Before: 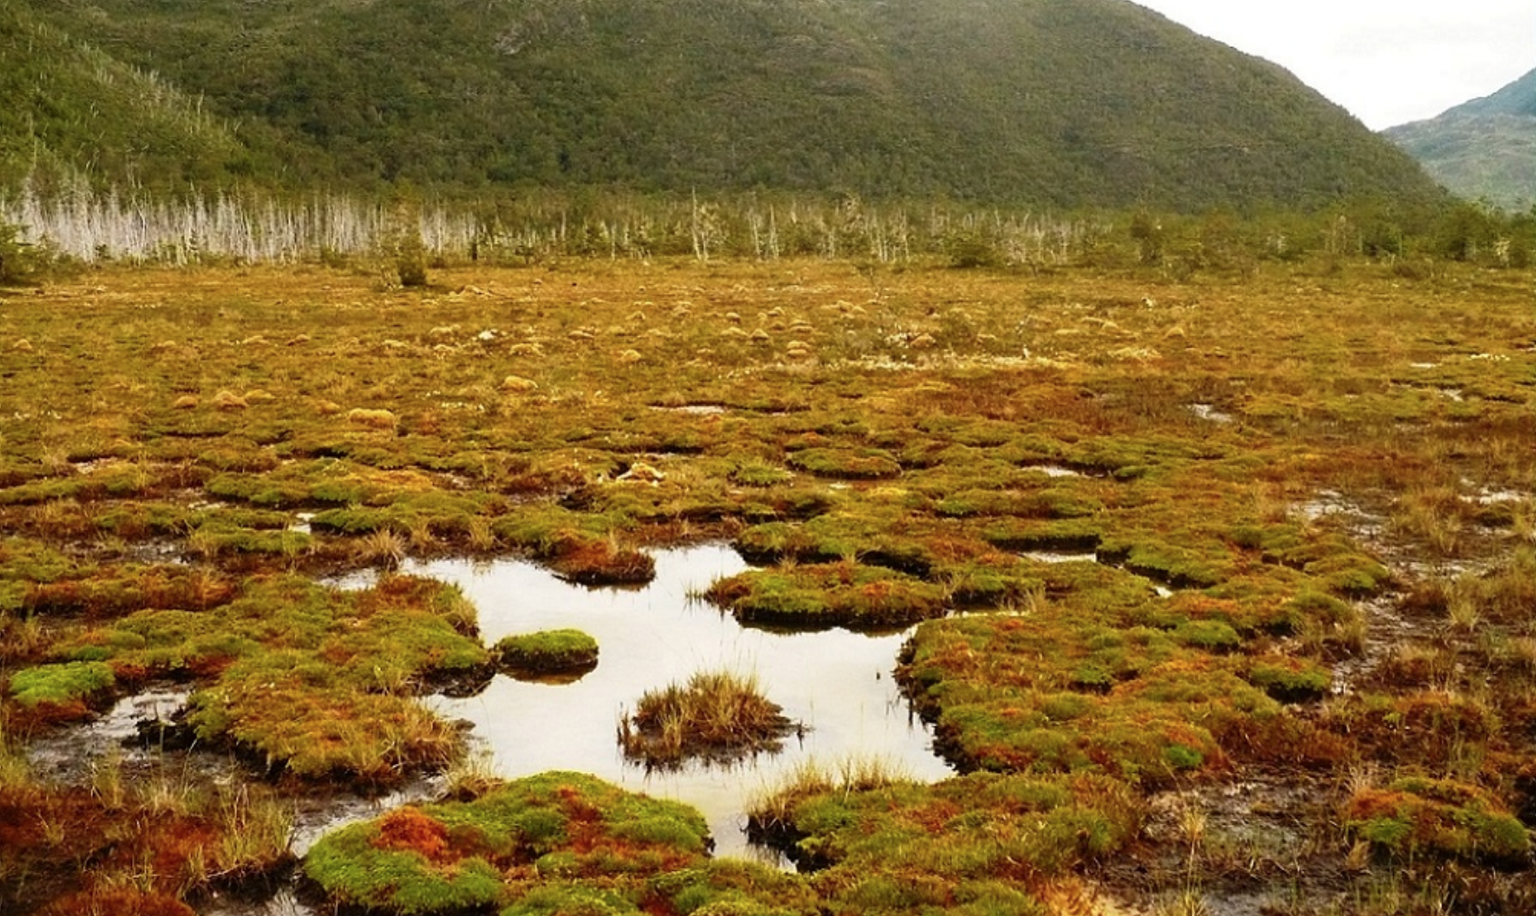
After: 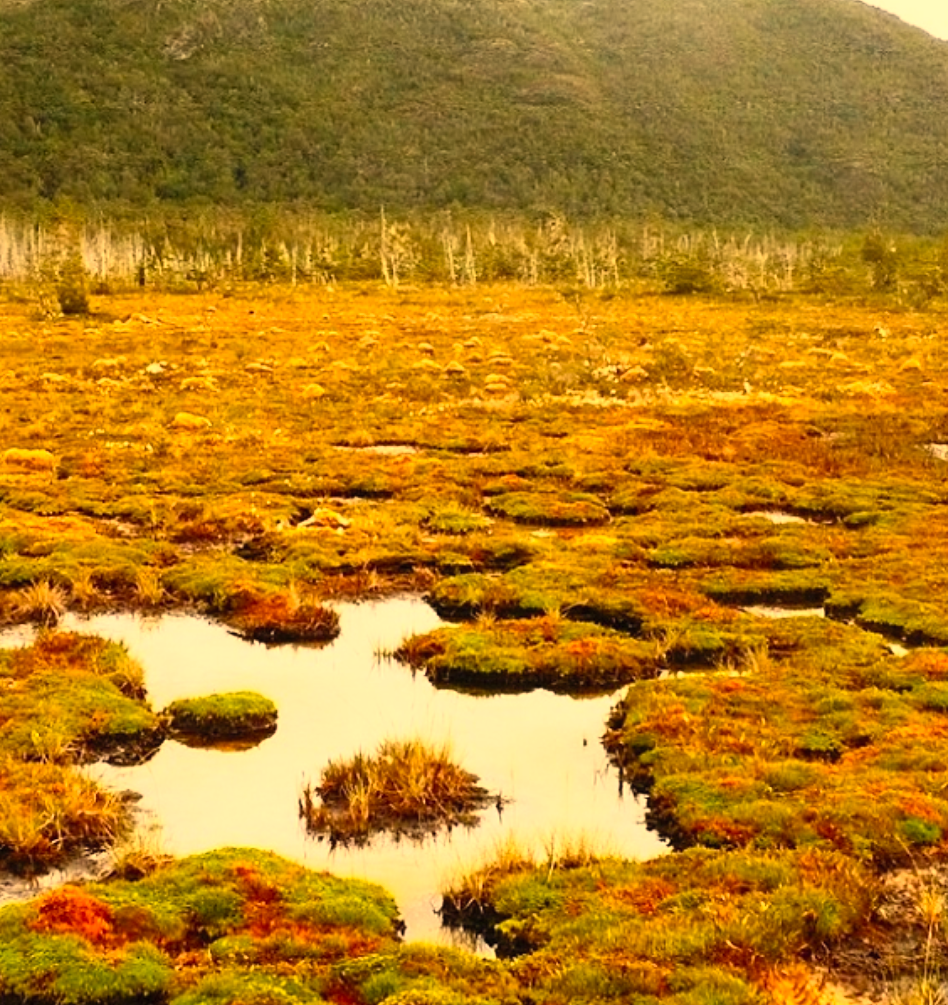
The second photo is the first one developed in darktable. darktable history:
crop and rotate: left 22.516%, right 21.234%
contrast brightness saturation: contrast 0.2, brightness 0.16, saturation 0.22
white balance: red 1.138, green 0.996, blue 0.812
